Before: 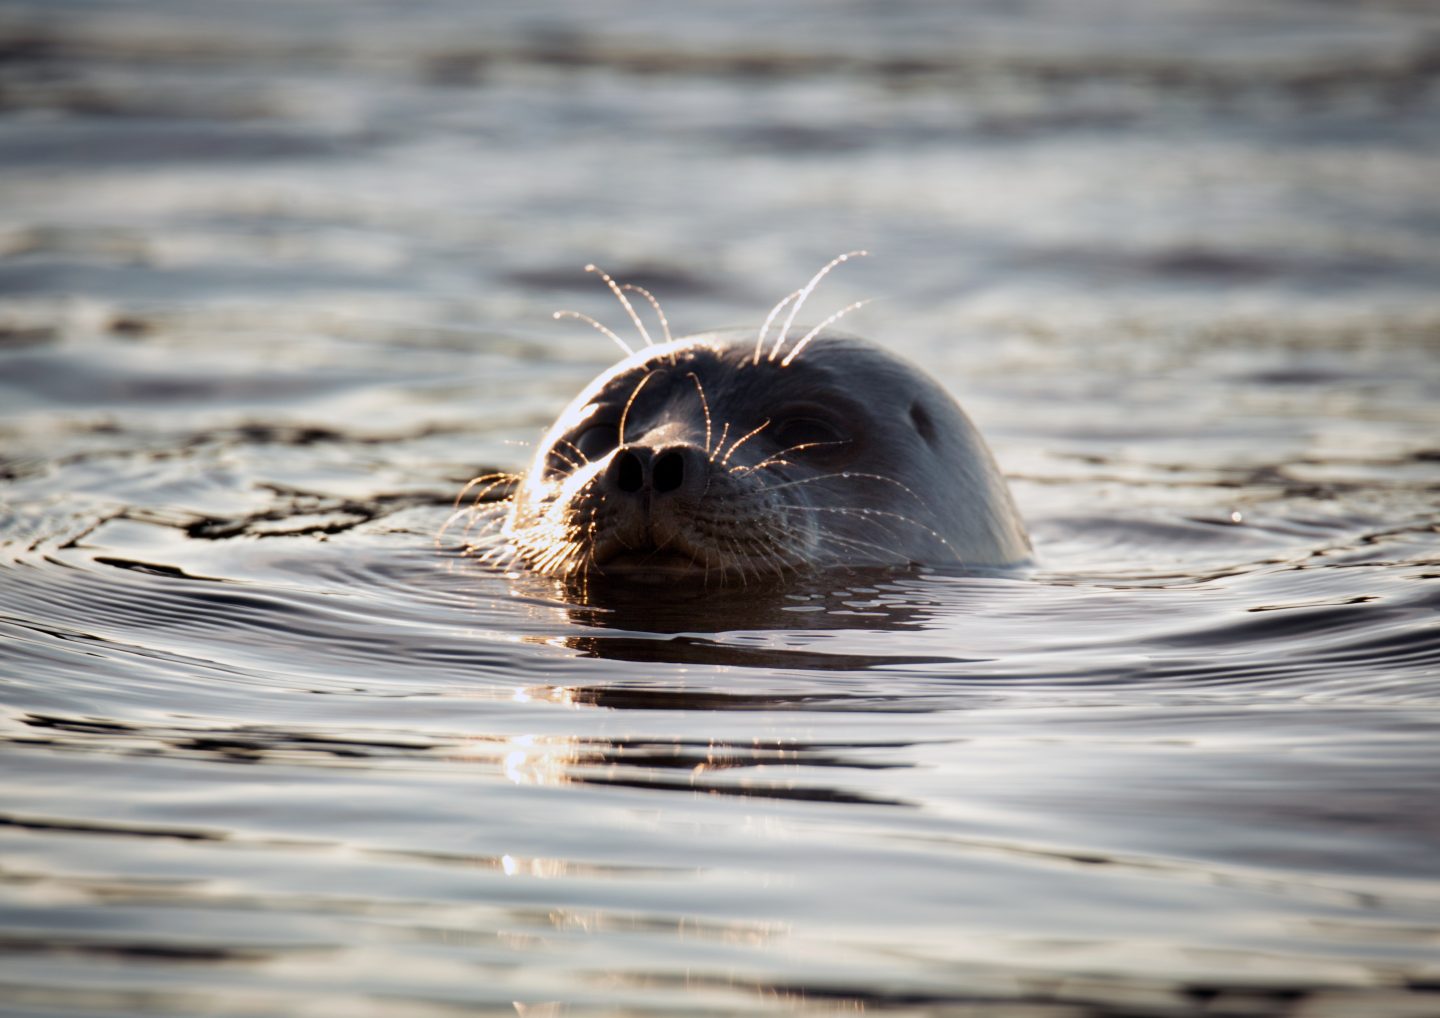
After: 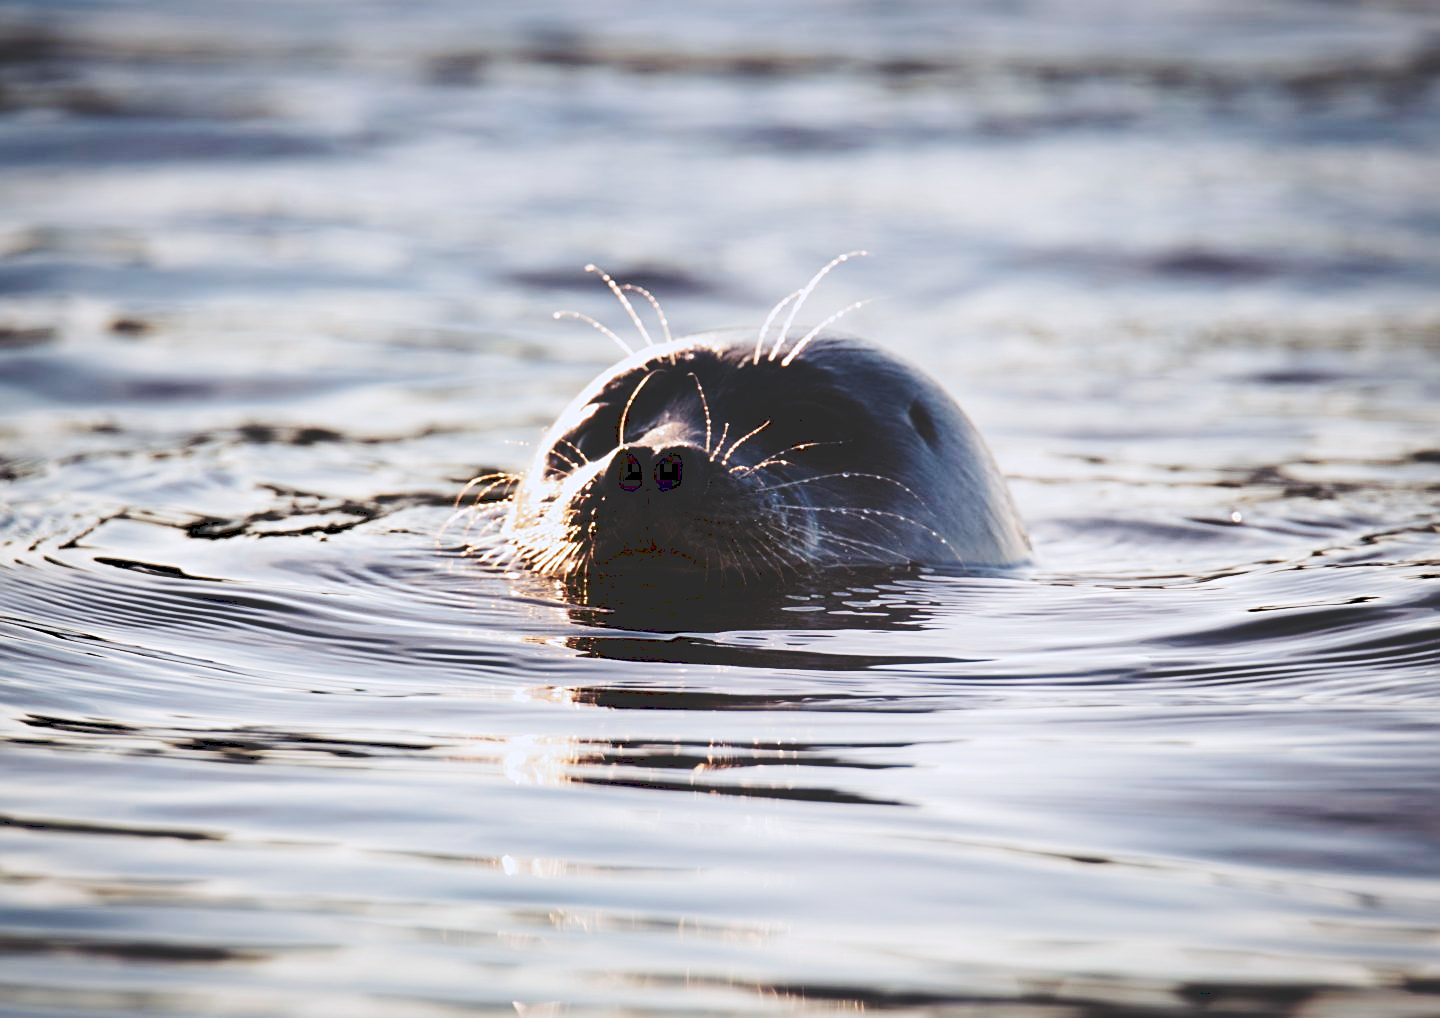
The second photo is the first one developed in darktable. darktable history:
tone curve: curves: ch0 [(0, 0) (0.003, 0.172) (0.011, 0.177) (0.025, 0.177) (0.044, 0.177) (0.069, 0.178) (0.1, 0.181) (0.136, 0.19) (0.177, 0.208) (0.224, 0.226) (0.277, 0.274) (0.335, 0.338) (0.399, 0.43) (0.468, 0.535) (0.543, 0.635) (0.623, 0.726) (0.709, 0.815) (0.801, 0.882) (0.898, 0.936) (1, 1)], preserve colors none
color calibration: illuminant as shot in camera, x 0.358, y 0.373, temperature 4628.91 K
sharpen: on, module defaults
